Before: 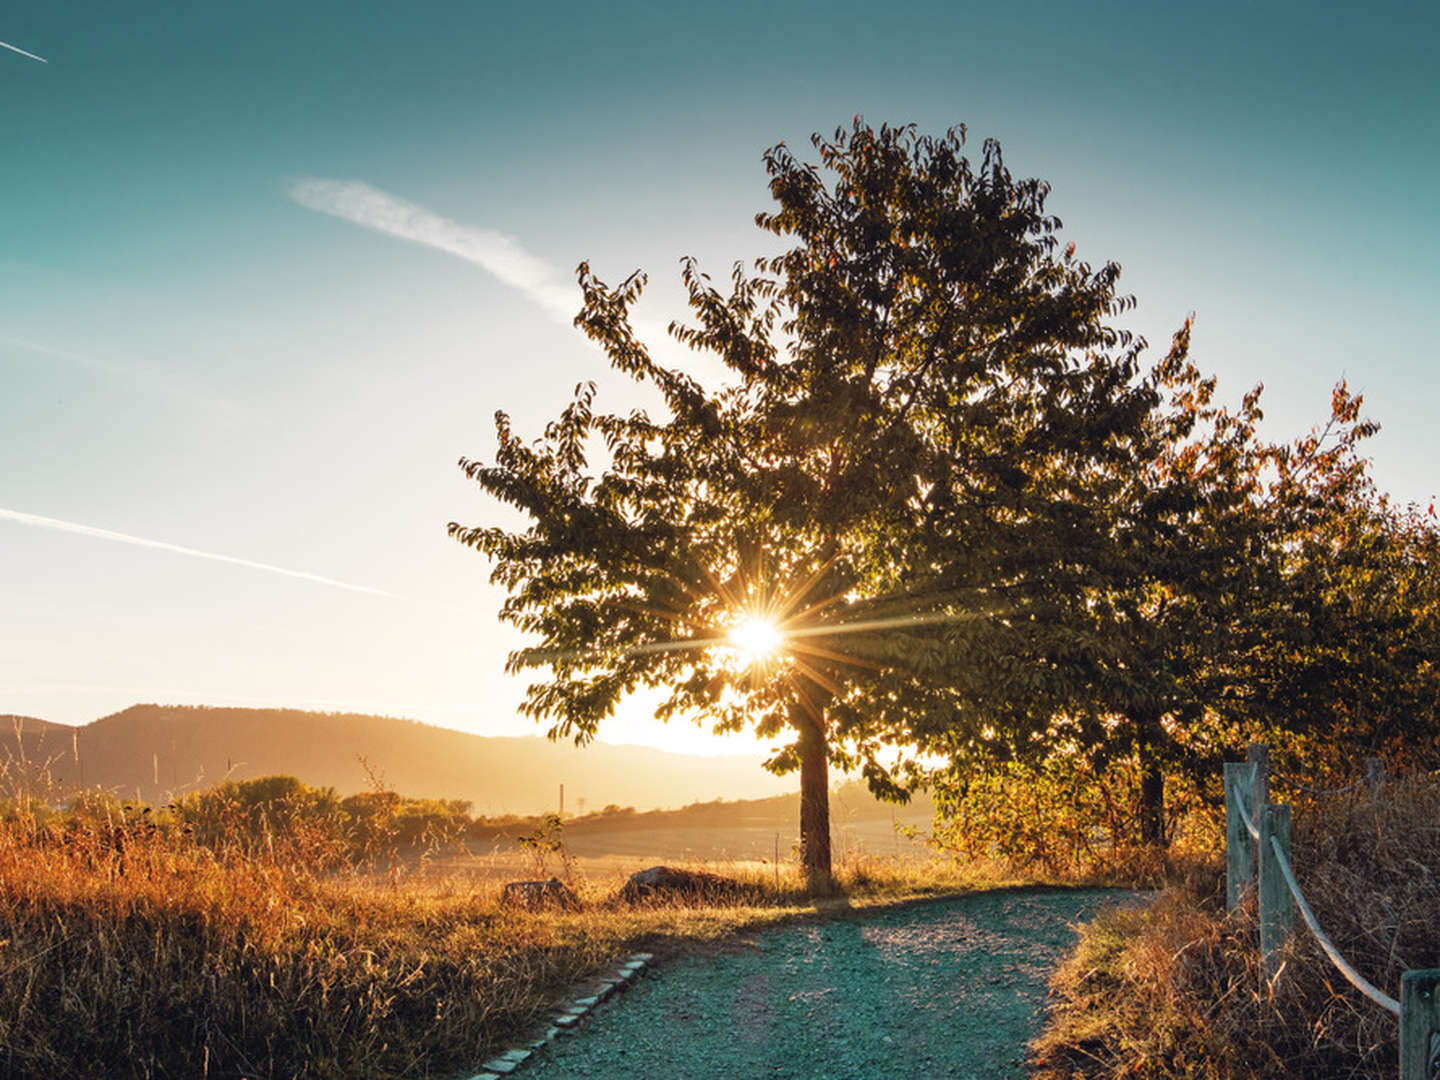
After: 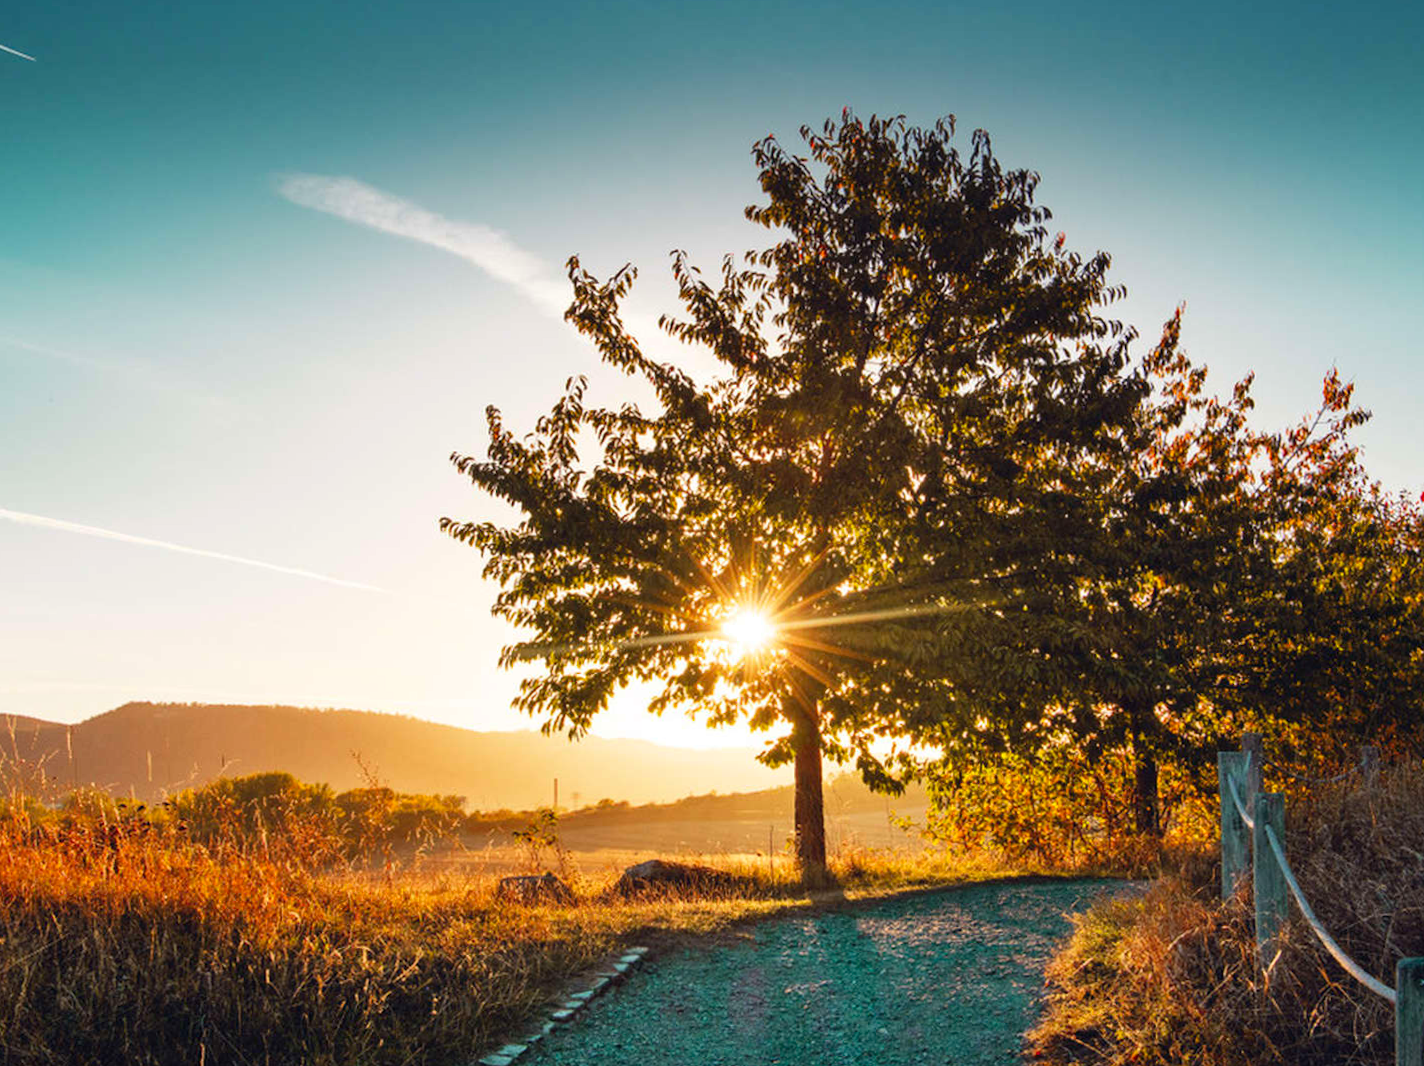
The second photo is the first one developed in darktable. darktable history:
rotate and perspective: rotation -0.45°, automatic cropping original format, crop left 0.008, crop right 0.992, crop top 0.012, crop bottom 0.988
contrast brightness saturation: contrast 0.09, saturation 0.28
